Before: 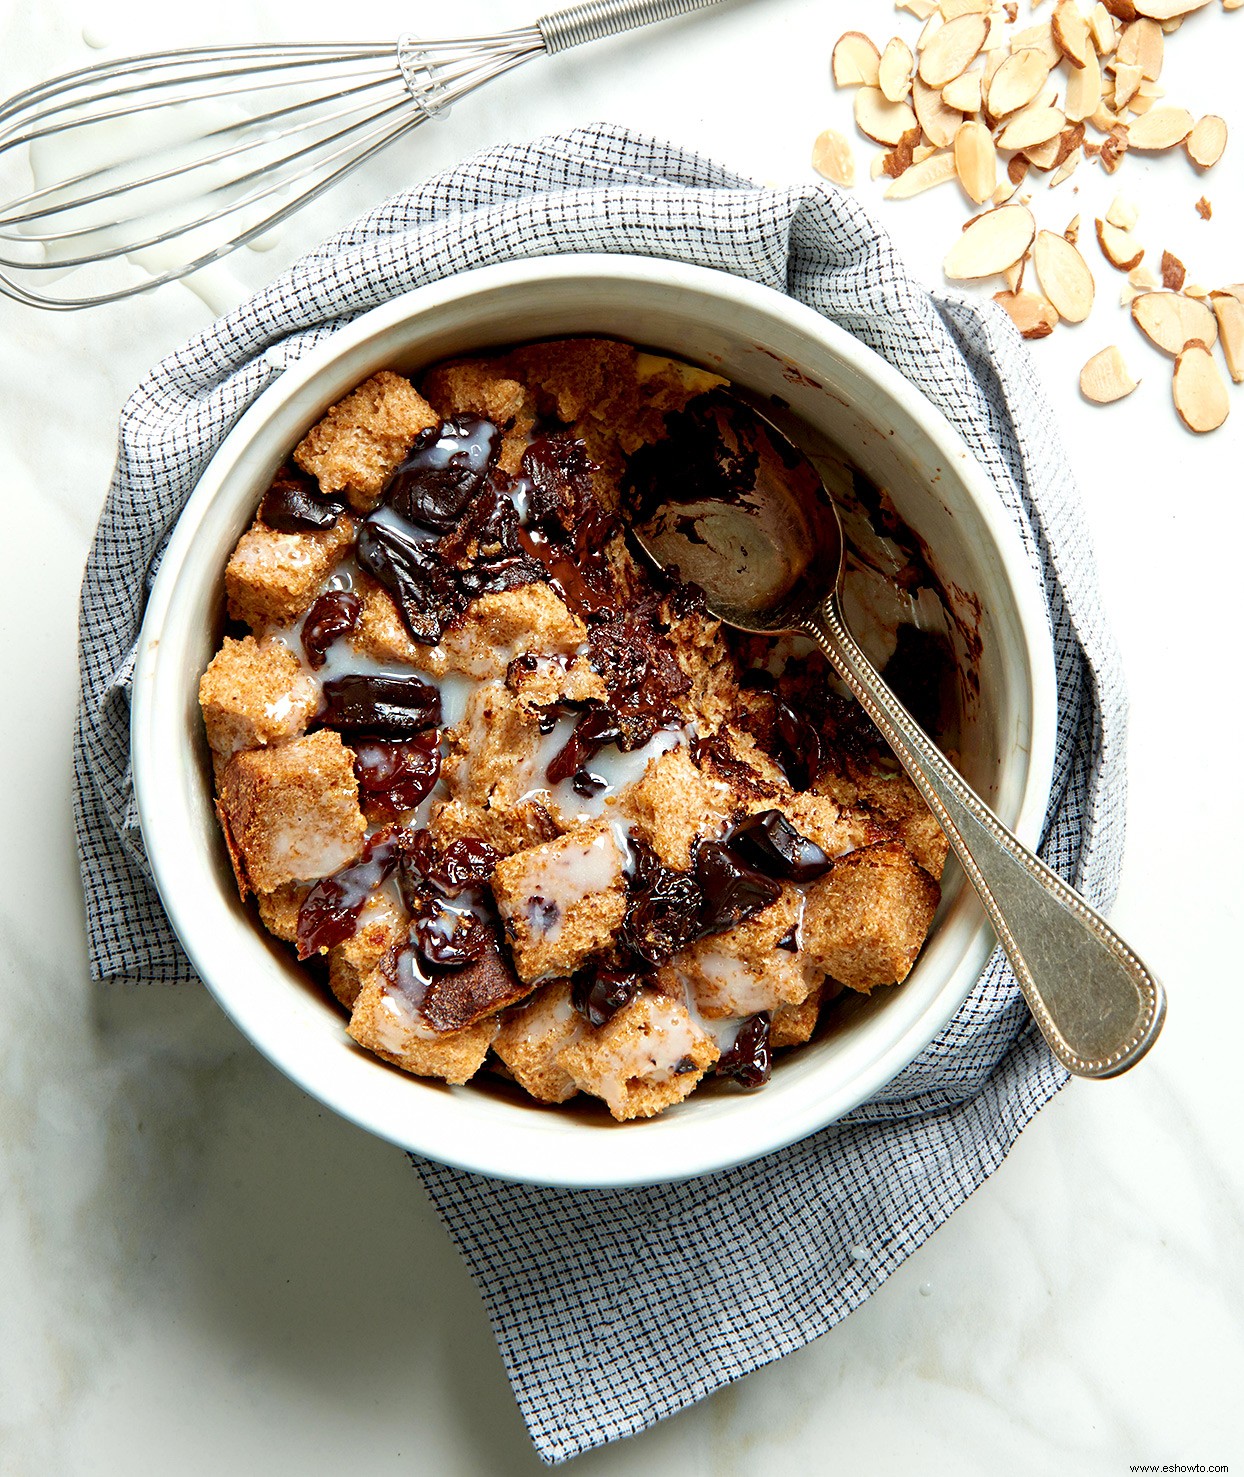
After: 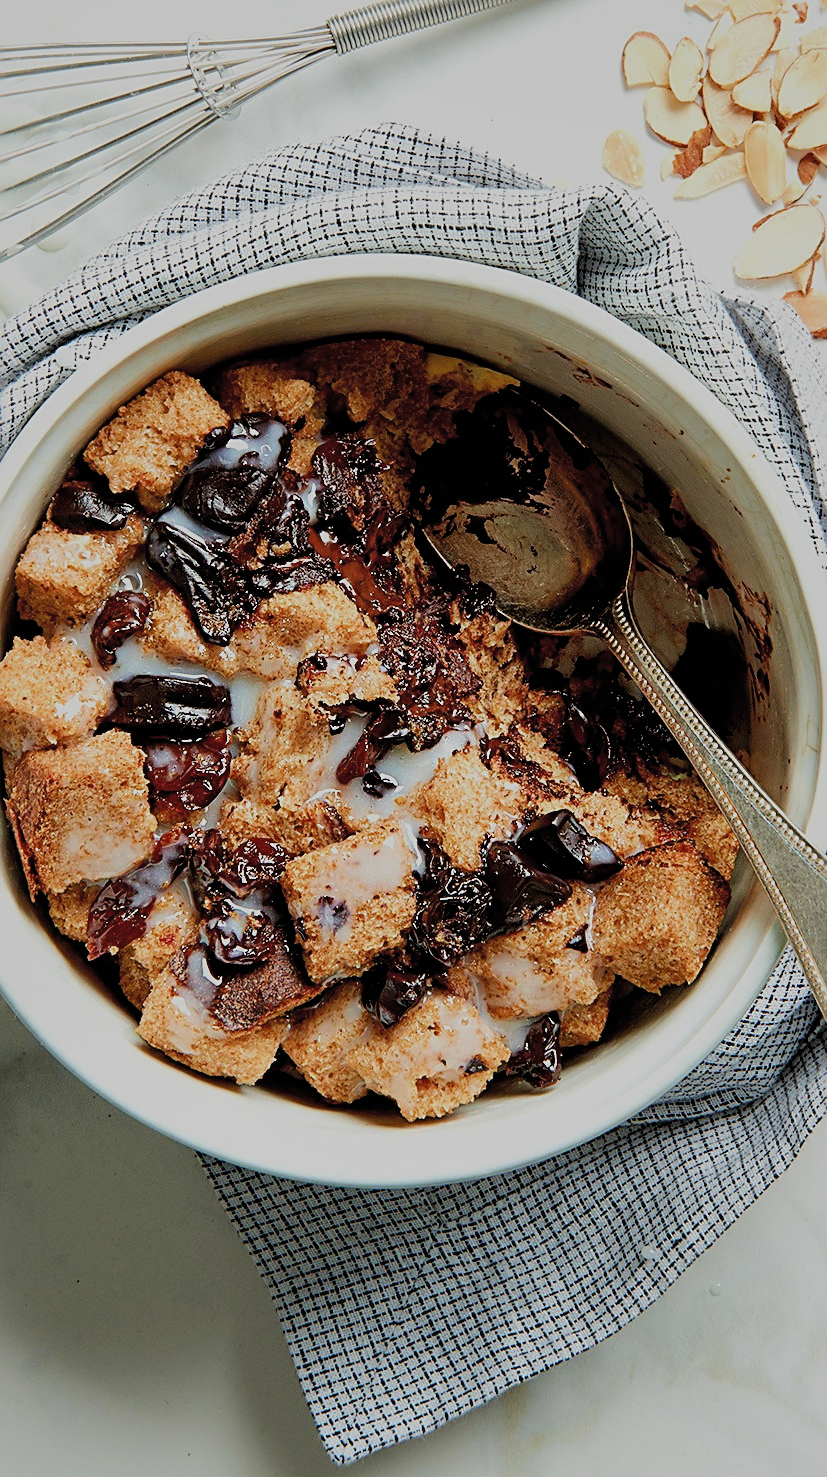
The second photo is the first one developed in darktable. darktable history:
filmic rgb: black relative exposure -7.65 EV, white relative exposure 4.56 EV, hardness 3.61, color science v4 (2020)
crop: left 16.932%, right 16.545%
shadows and highlights: shadows 30.23
sharpen: on, module defaults
